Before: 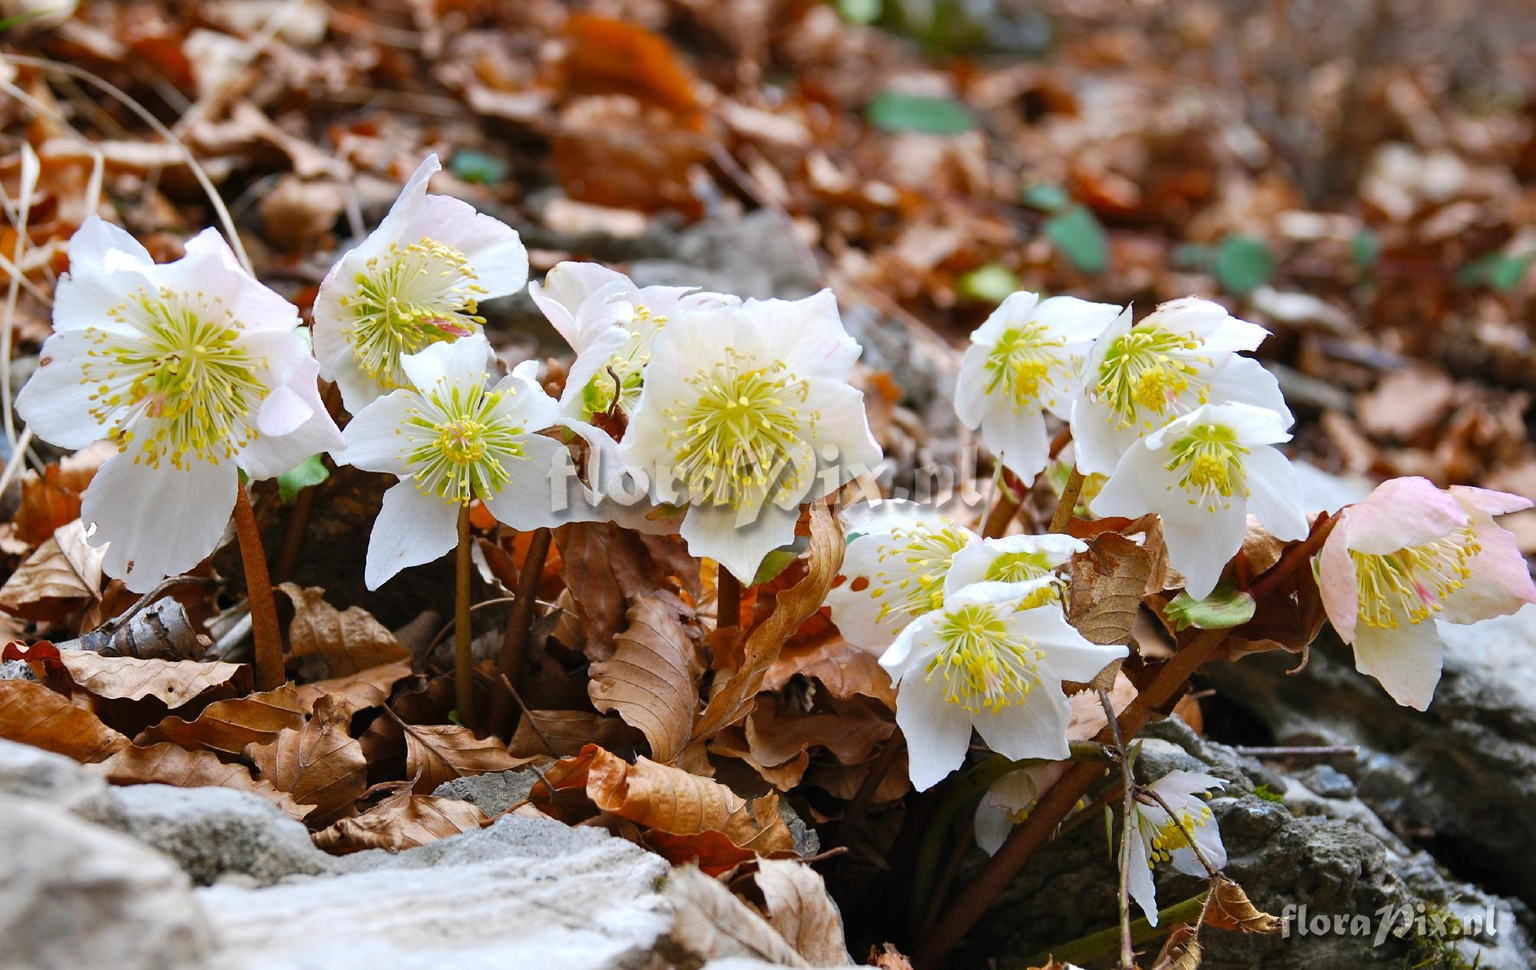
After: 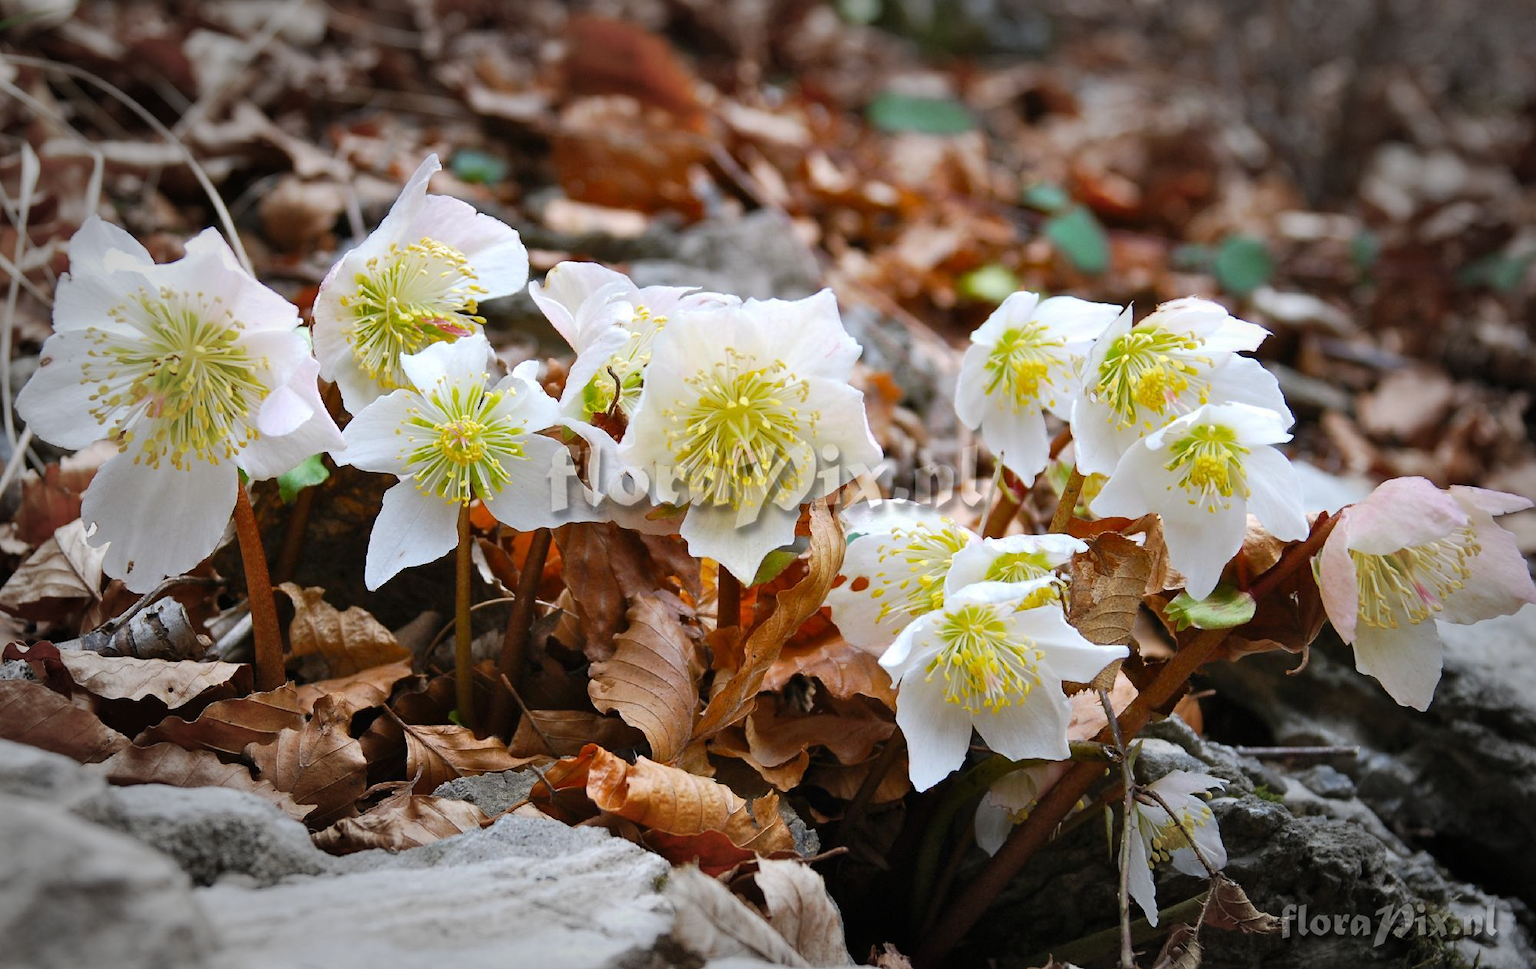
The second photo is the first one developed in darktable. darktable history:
vignetting: fall-off start 66.21%, fall-off radius 39.73%, automatic ratio true, width/height ratio 0.673, unbound false
